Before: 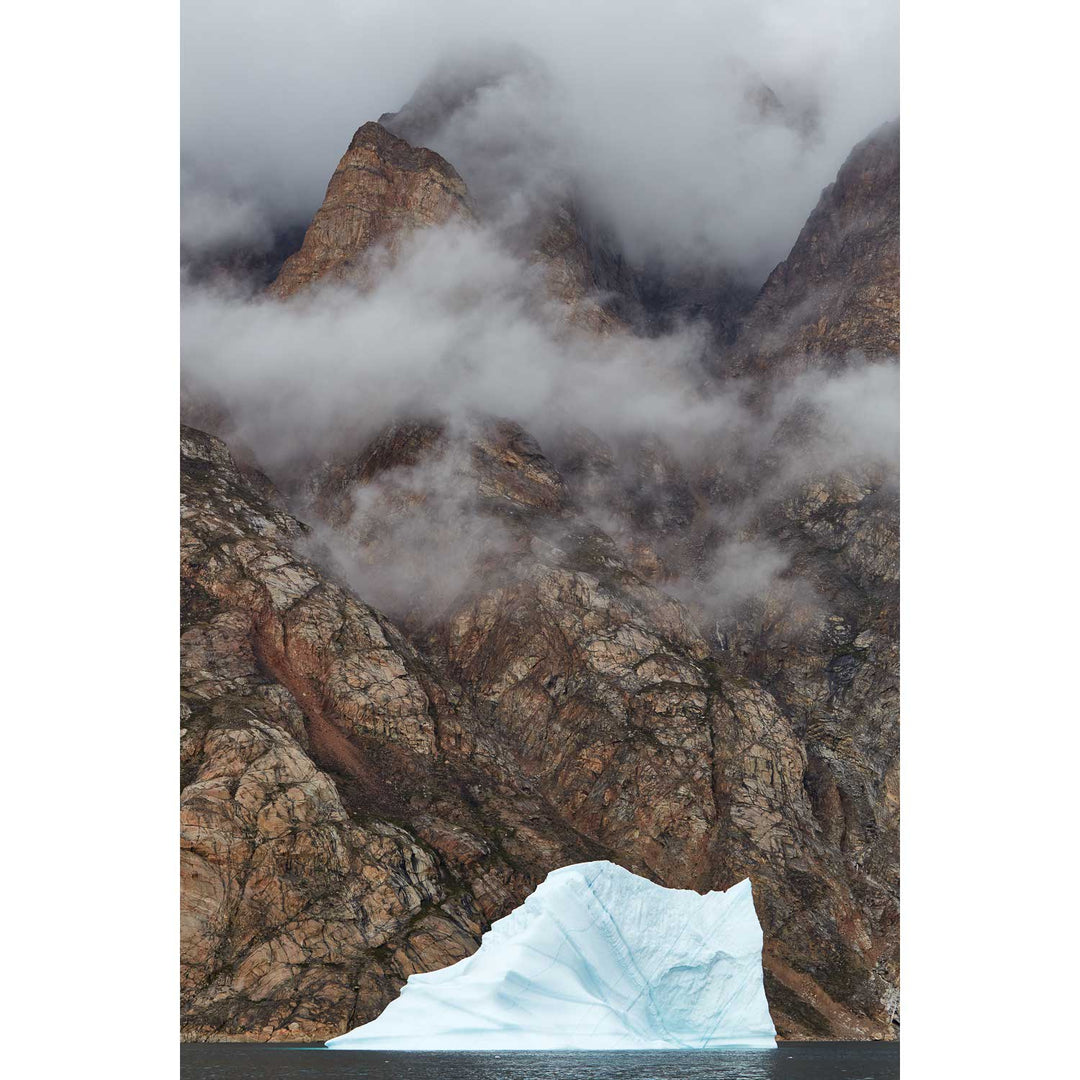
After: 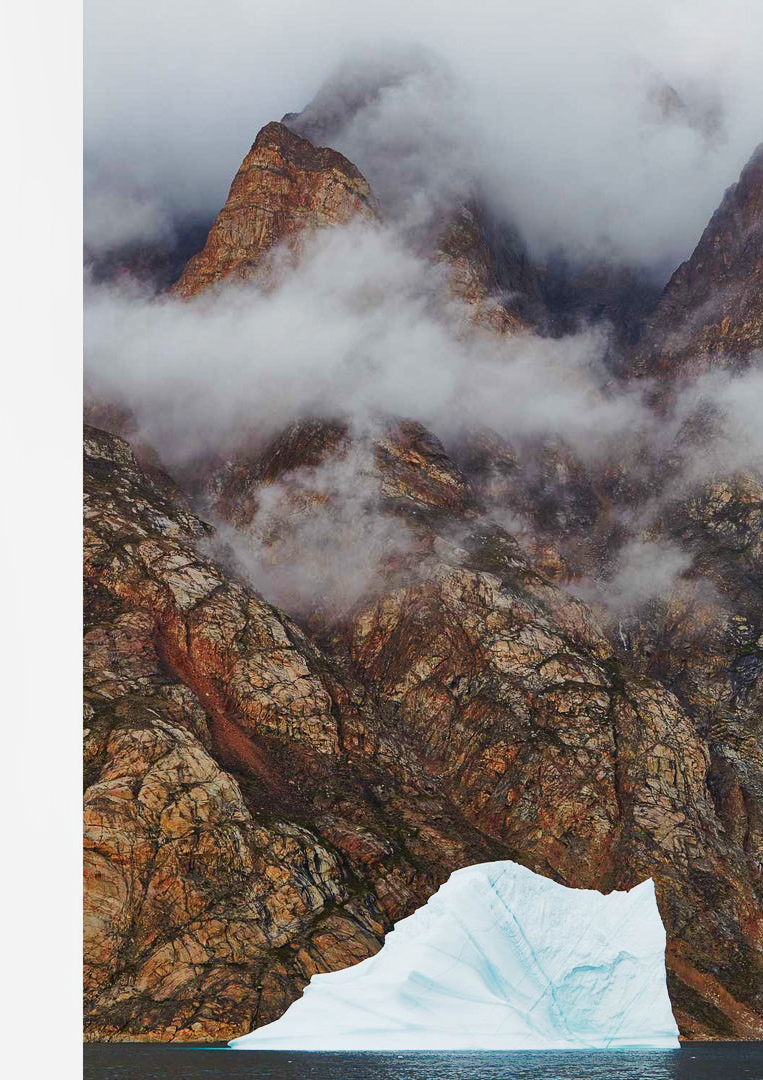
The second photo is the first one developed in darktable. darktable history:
contrast brightness saturation: contrast 0.133, brightness -0.062, saturation 0.156
crop and rotate: left 9.003%, right 20.348%
tone curve: curves: ch0 [(0, 0) (0.114, 0.083) (0.303, 0.285) (0.447, 0.51) (0.602, 0.697) (0.772, 0.866) (0.999, 0.978)]; ch1 [(0, 0) (0.389, 0.352) (0.458, 0.433) (0.486, 0.474) (0.509, 0.505) (0.535, 0.528) (0.57, 0.579) (0.696, 0.706) (1, 1)]; ch2 [(0, 0) (0.369, 0.388) (0.449, 0.431) (0.501, 0.5) (0.528, 0.527) (0.589, 0.608) (0.697, 0.721) (1, 1)], preserve colors none
contrast equalizer: y [[0.439, 0.44, 0.442, 0.457, 0.493, 0.498], [0.5 ×6], [0.5 ×6], [0 ×6], [0 ×6]]
shadows and highlights: on, module defaults
